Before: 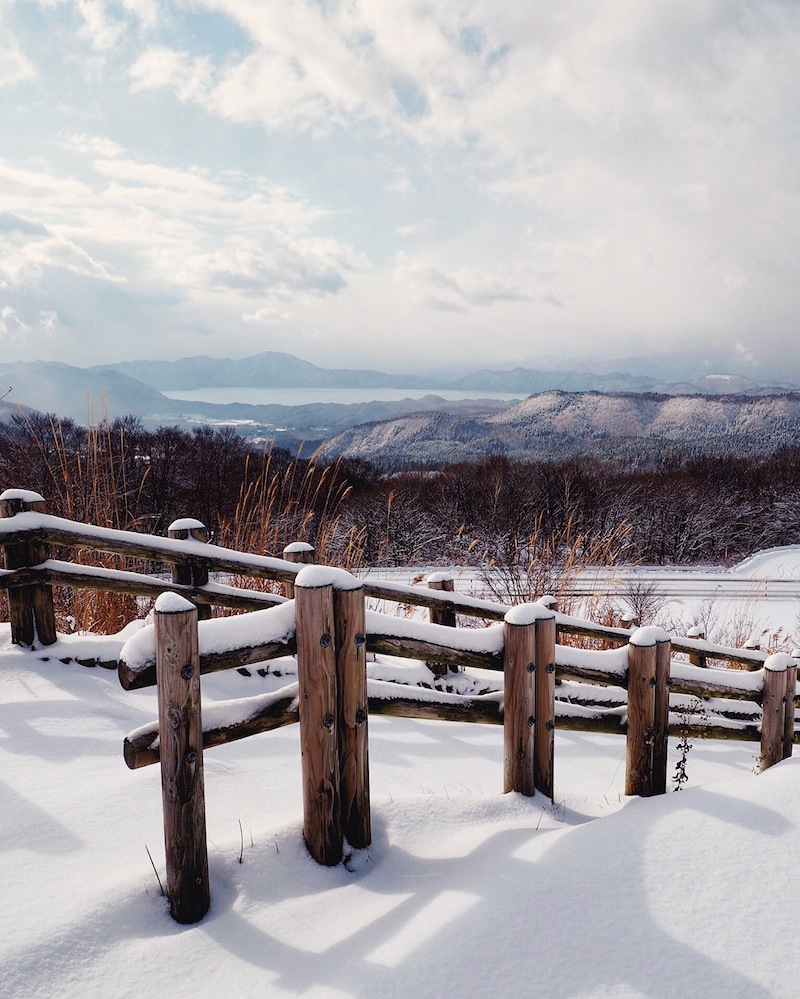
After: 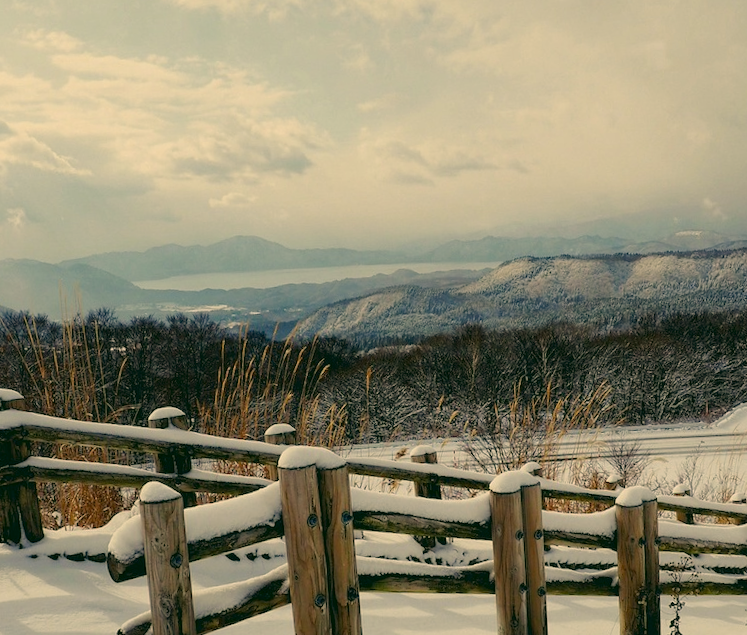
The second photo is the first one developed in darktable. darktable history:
tone equalizer: -8 EV 0.25 EV, -7 EV 0.417 EV, -6 EV 0.417 EV, -5 EV 0.25 EV, -3 EV -0.25 EV, -2 EV -0.417 EV, -1 EV -0.417 EV, +0 EV -0.25 EV, edges refinement/feathering 500, mask exposure compensation -1.57 EV, preserve details guided filter
shadows and highlights: shadows 12, white point adjustment 1.2, highlights -0.36, soften with gaussian
color correction: highlights a* 5.3, highlights b* 24.26, shadows a* -15.58, shadows b* 4.02
rotate and perspective: rotation -3.52°, crop left 0.036, crop right 0.964, crop top 0.081, crop bottom 0.919
crop: left 2.737%, top 7.287%, right 3.421%, bottom 20.179%
